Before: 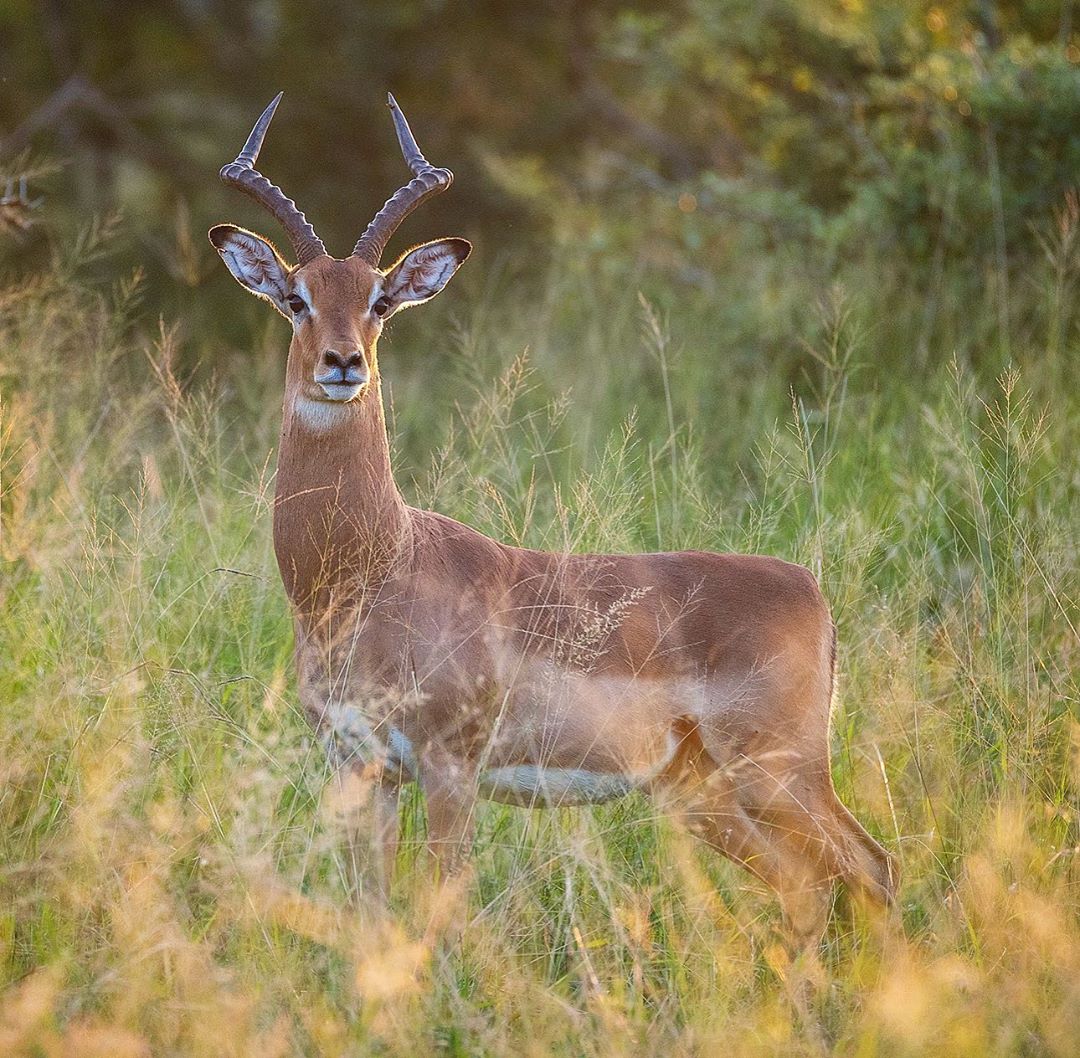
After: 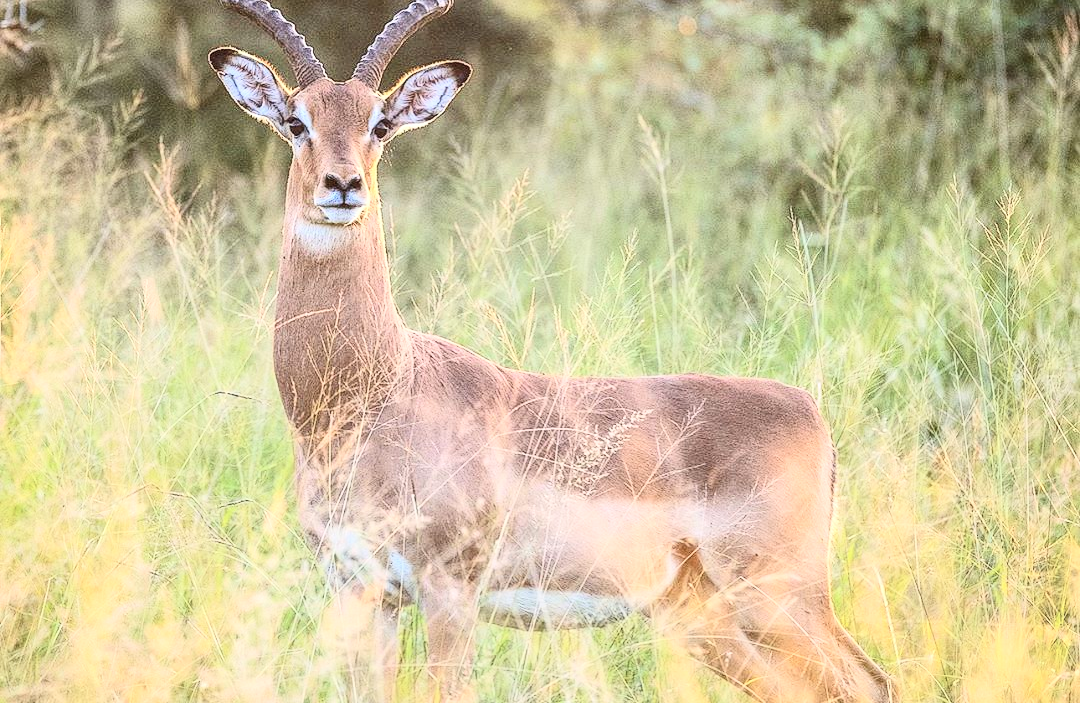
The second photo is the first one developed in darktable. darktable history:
exposure: compensate highlight preservation false
local contrast: on, module defaults
tone curve: curves: ch0 [(0, 0) (0.003, 0.004) (0.011, 0.015) (0.025, 0.034) (0.044, 0.061) (0.069, 0.095) (0.1, 0.137) (0.136, 0.186) (0.177, 0.243) (0.224, 0.307) (0.277, 0.416) (0.335, 0.533) (0.399, 0.641) (0.468, 0.748) (0.543, 0.829) (0.623, 0.886) (0.709, 0.924) (0.801, 0.951) (0.898, 0.975) (1, 1)], color space Lab, independent channels, preserve colors none
crop: top 16.744%, bottom 16.758%
